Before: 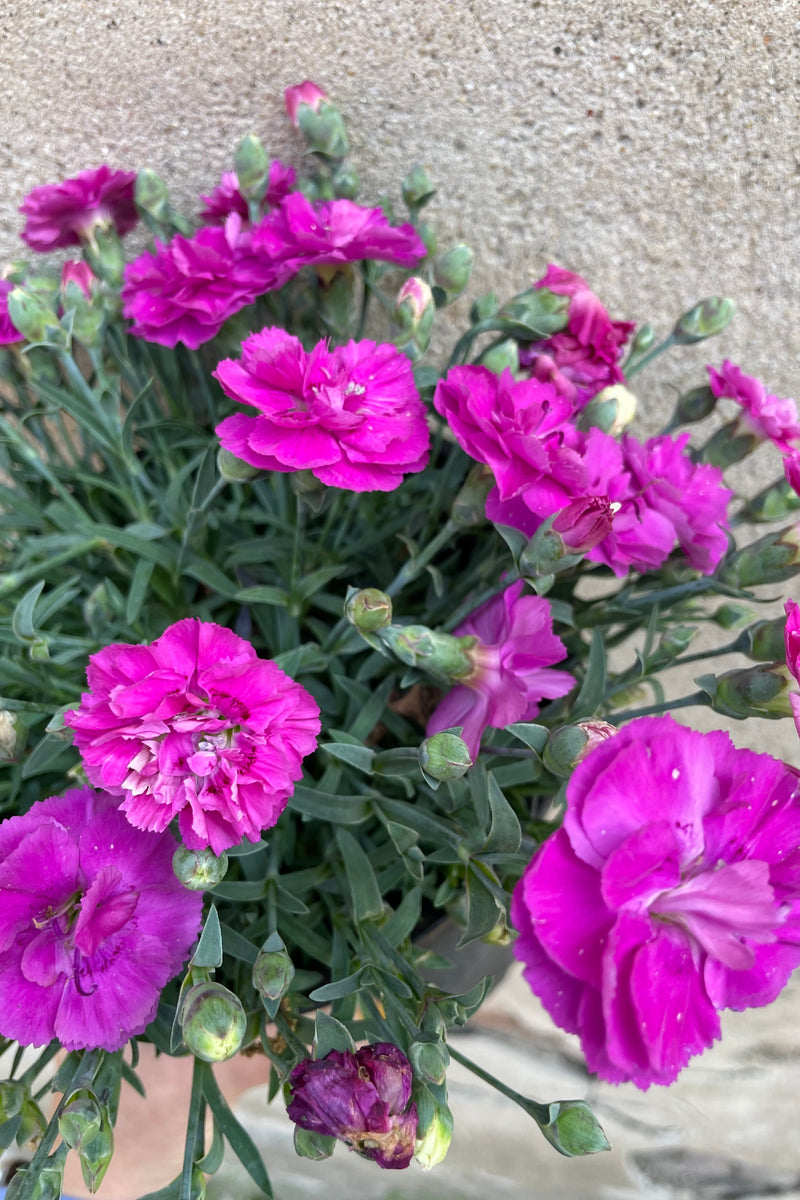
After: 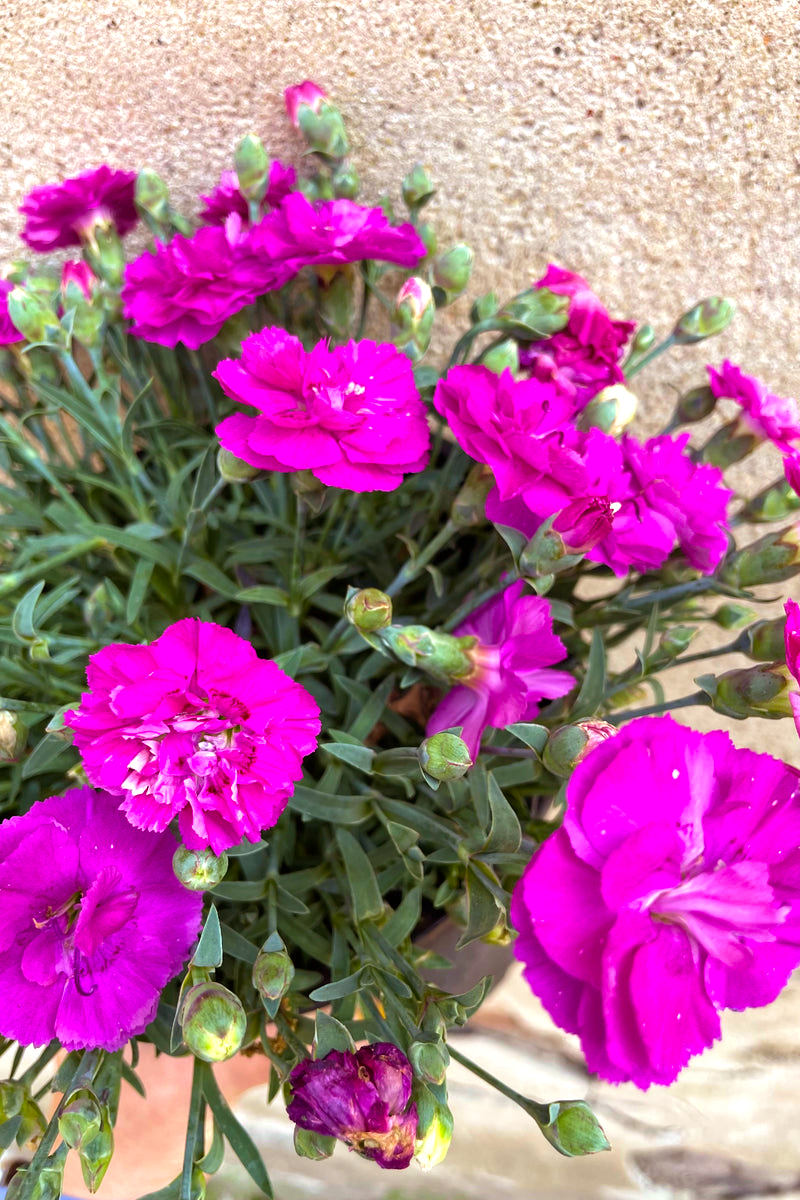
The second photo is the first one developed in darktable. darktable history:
velvia: strength 27.23%
color balance rgb: power › chroma 1.567%, power › hue 25.75°, perceptual saturation grading › global saturation 19.943%, perceptual brilliance grading › global brilliance 11.314%, global vibrance 20%
